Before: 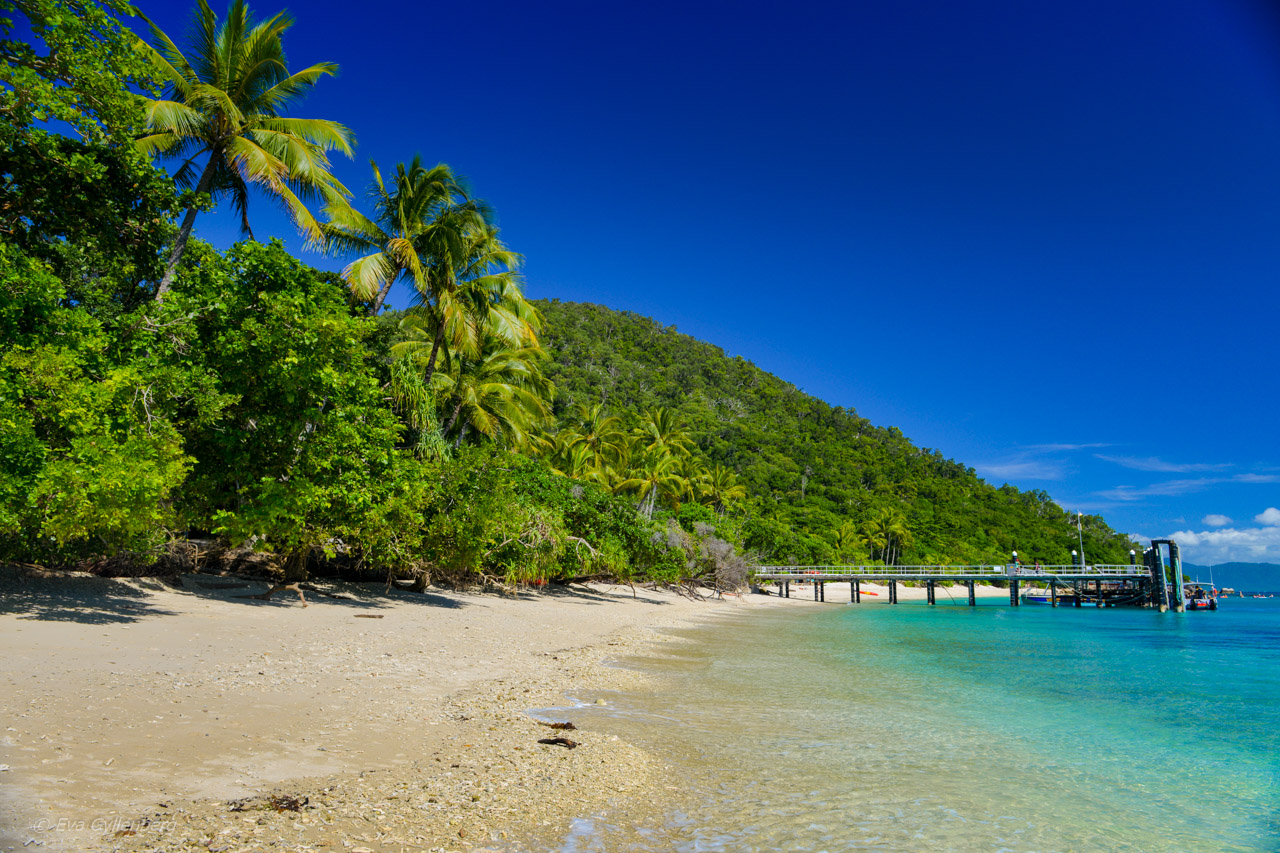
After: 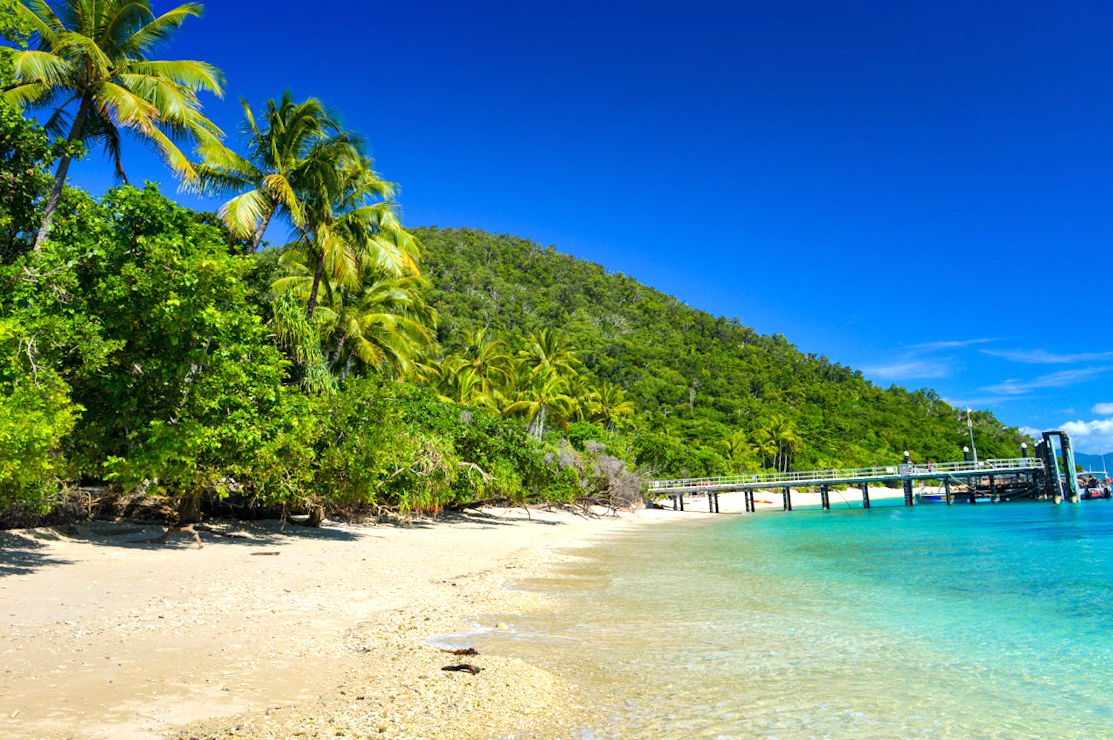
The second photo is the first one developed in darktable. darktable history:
exposure: black level correction 0, exposure 0.702 EV, compensate highlight preservation false
crop and rotate: angle 3.33°, left 5.531%, top 5.704%
